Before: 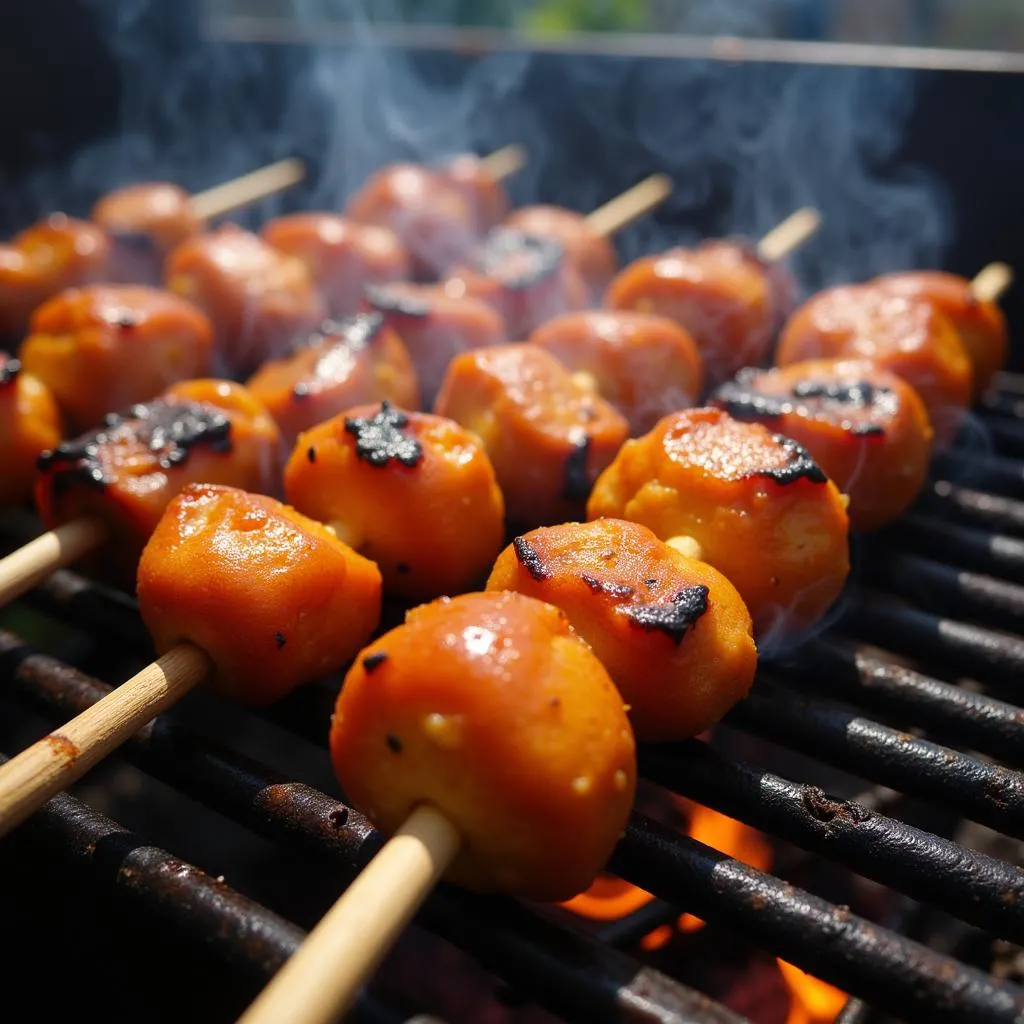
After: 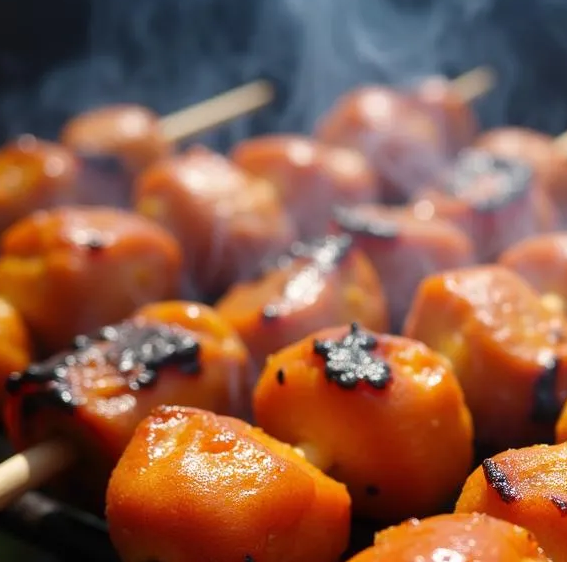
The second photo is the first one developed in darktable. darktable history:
crop and rotate: left 3.034%, top 7.633%, right 41.503%, bottom 37.463%
